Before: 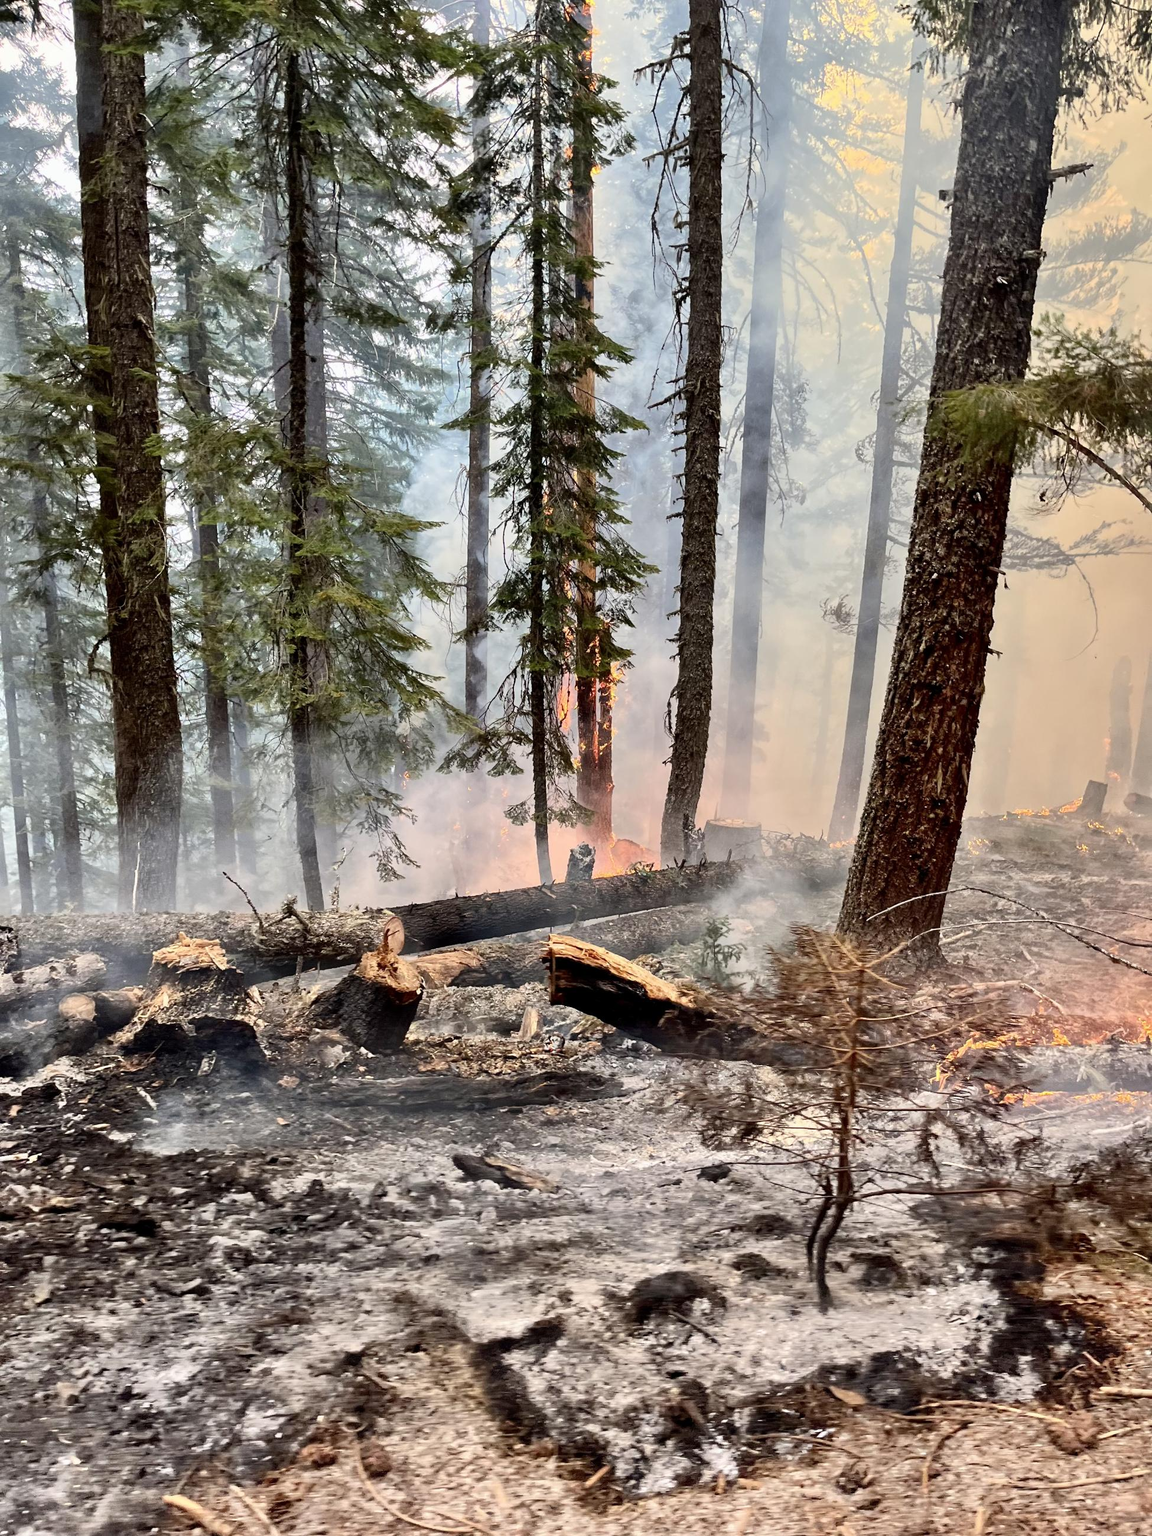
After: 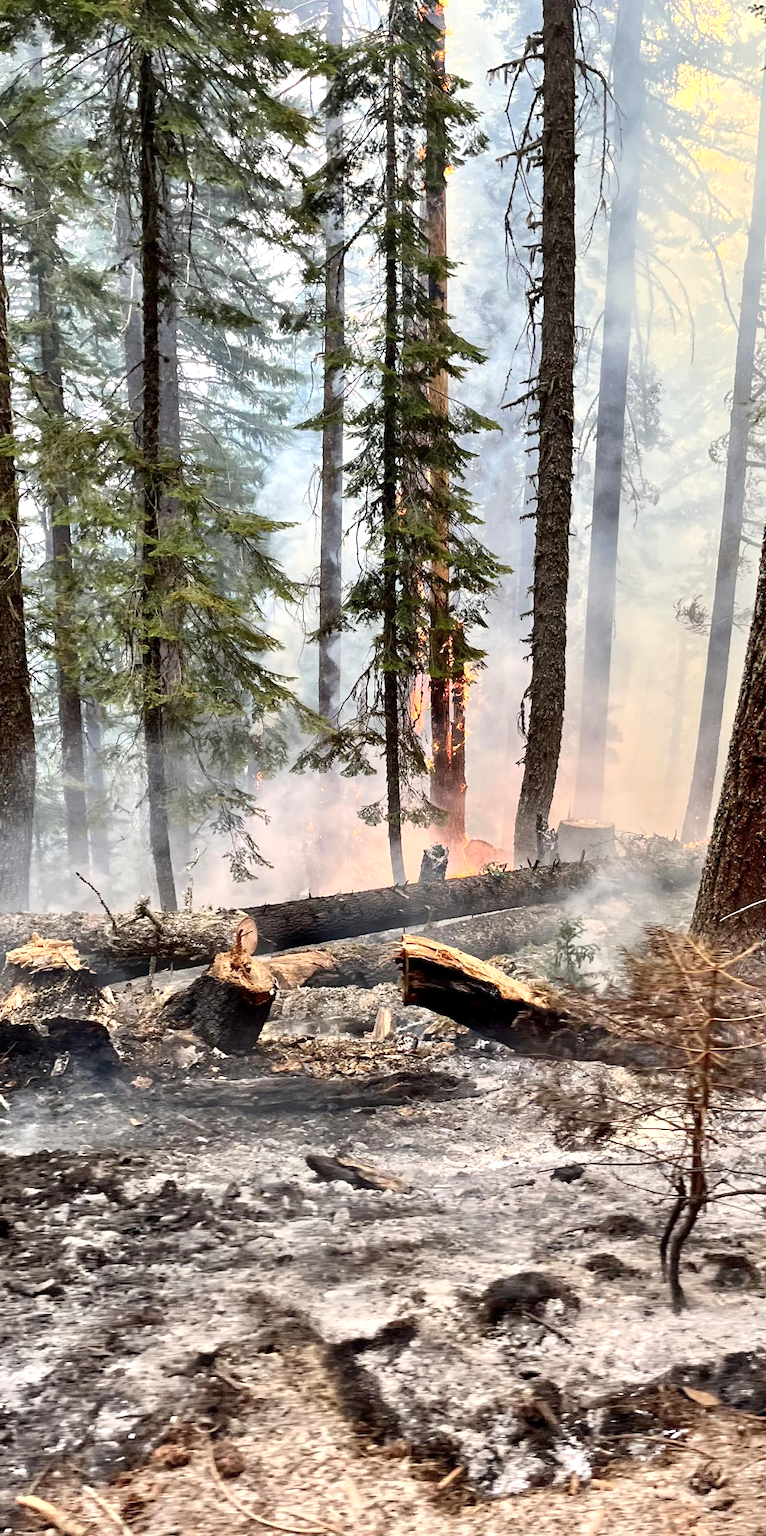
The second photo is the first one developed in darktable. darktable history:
exposure: exposure 0.368 EV, compensate highlight preservation false
crop and rotate: left 12.831%, right 20.653%
